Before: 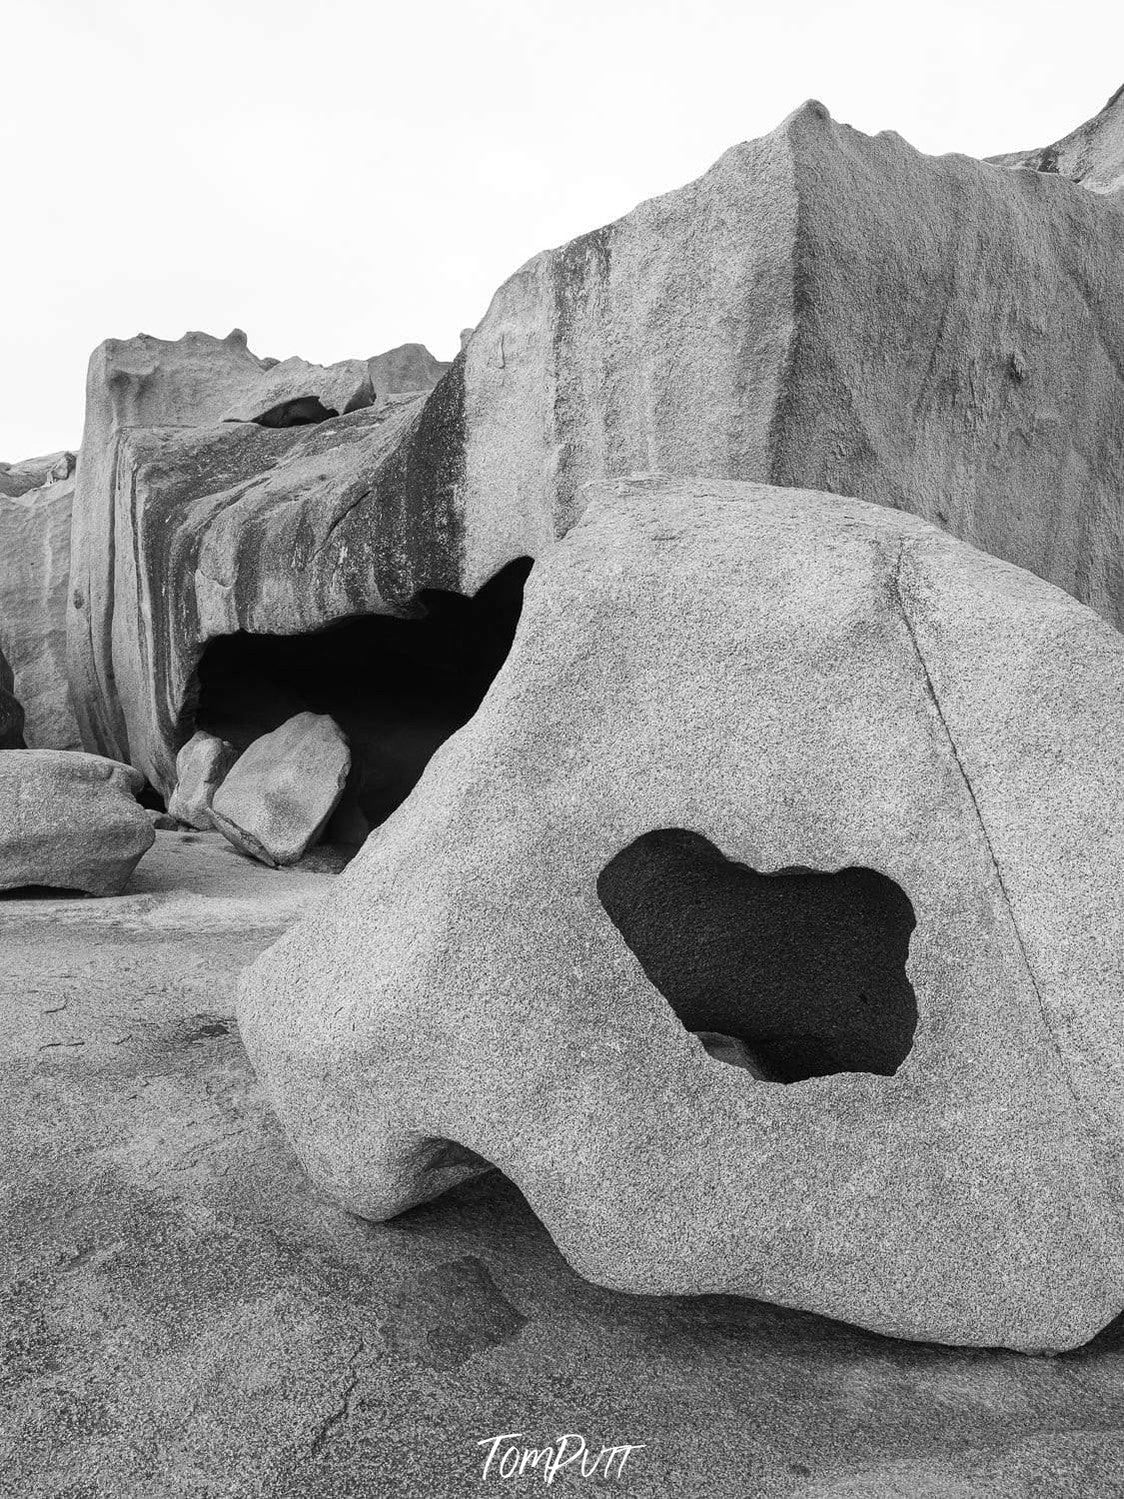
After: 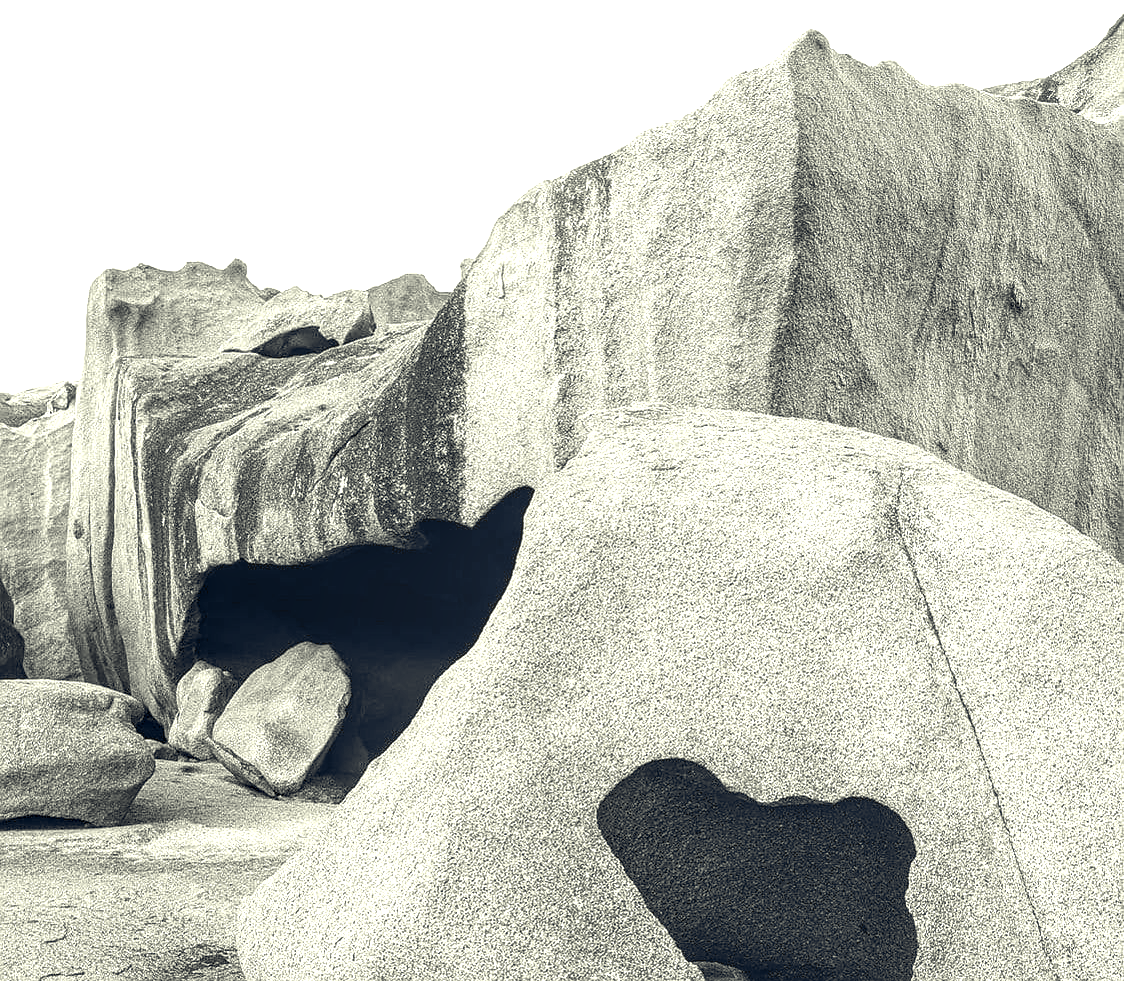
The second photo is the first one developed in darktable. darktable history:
color correction: highlights a* -5.73, highlights b* 10.91
contrast brightness saturation: contrast 0.079, saturation 0.197
sharpen: radius 0.989
color balance rgb: power › hue 74.54°, highlights gain › luminance 7.235%, highlights gain › chroma 0.895%, highlights gain › hue 47.84°, global offset › chroma 0.057%, global offset › hue 253.6°, linear chroma grading › global chroma 14.921%, perceptual saturation grading › global saturation 20%, perceptual saturation grading › highlights -49.329%, perceptual saturation grading › shadows 25.089%, perceptual brilliance grading › global brilliance 24.316%
local contrast: on, module defaults
crop and rotate: top 4.718%, bottom 29.822%
